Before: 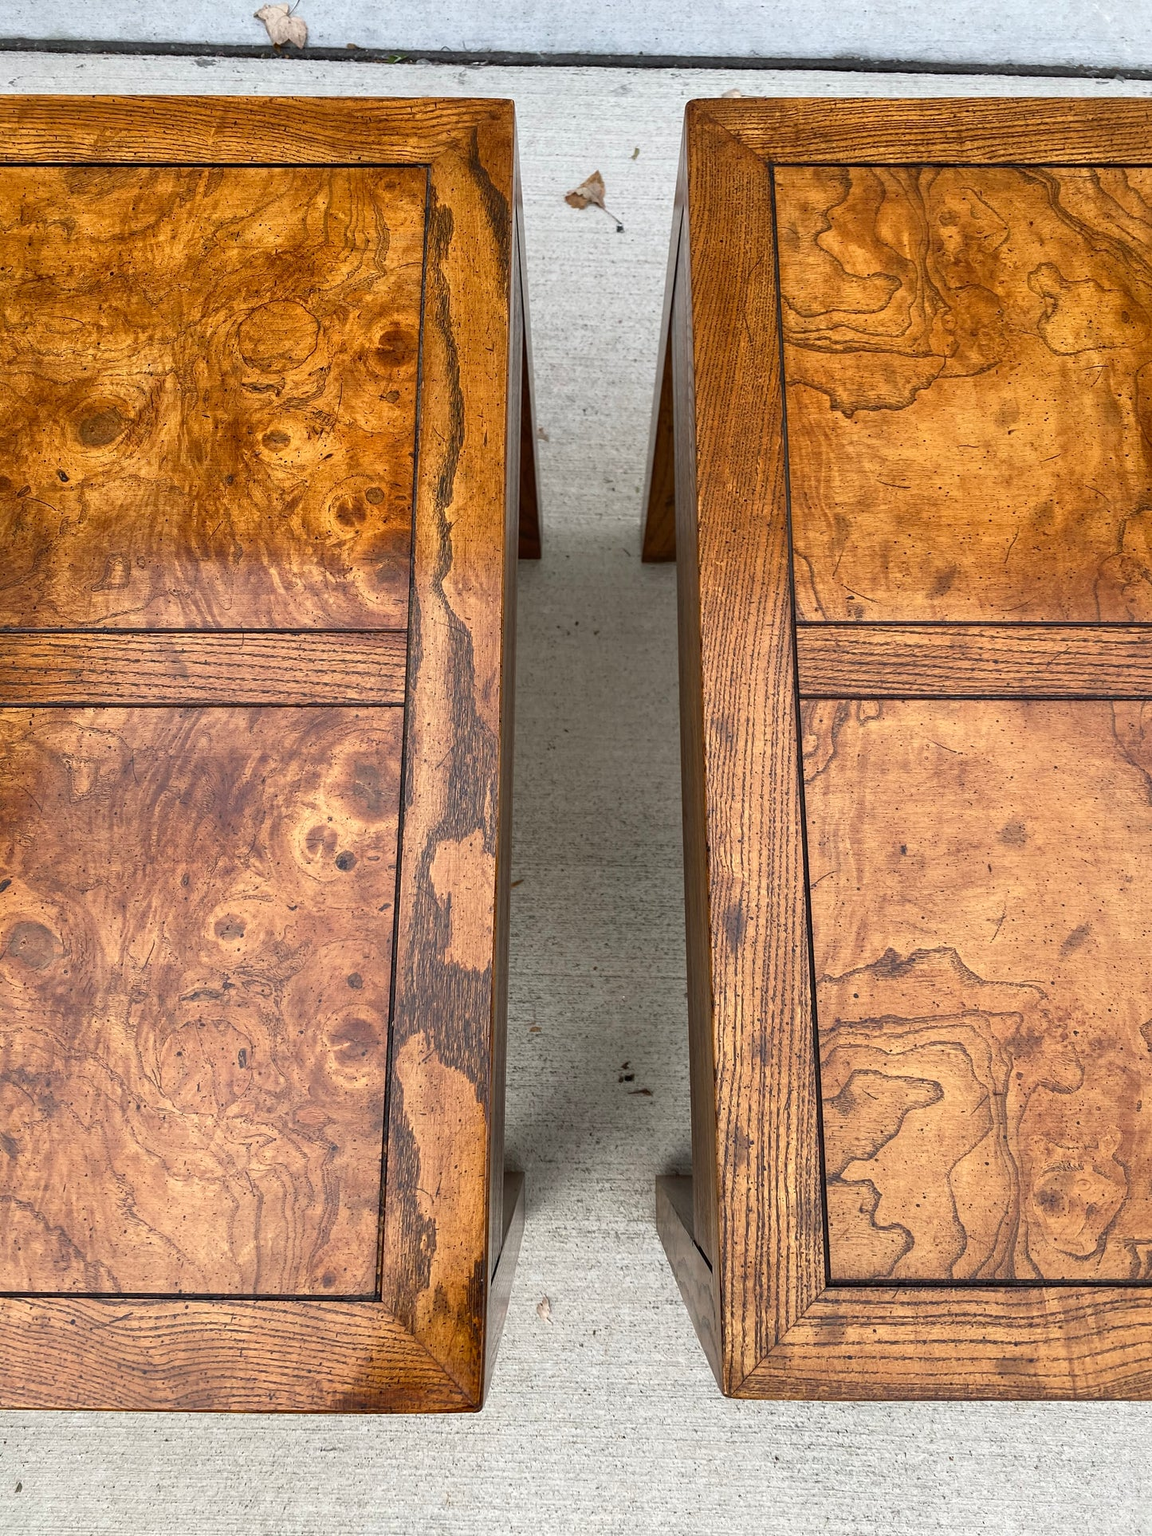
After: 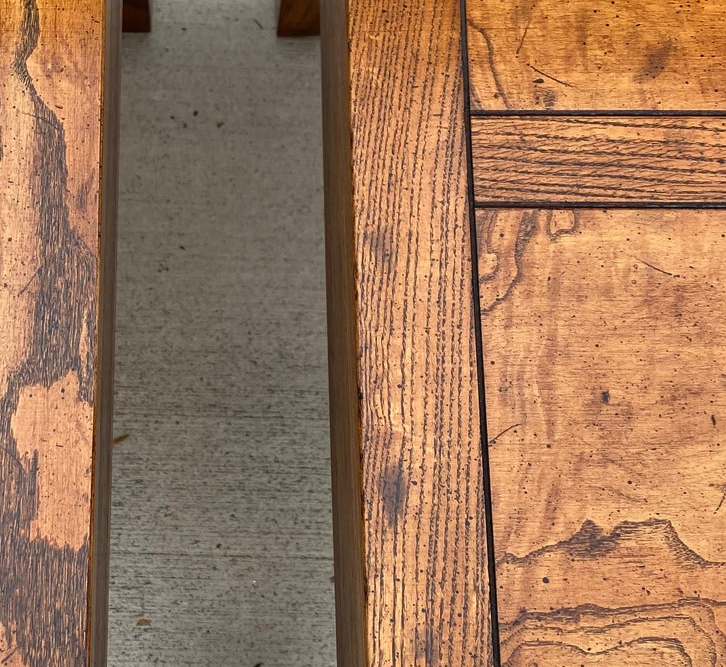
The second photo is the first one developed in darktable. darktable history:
crop: left 36.607%, top 34.735%, right 13.146%, bottom 30.611%
shadows and highlights: shadows 32.83, highlights -47.7, soften with gaussian
